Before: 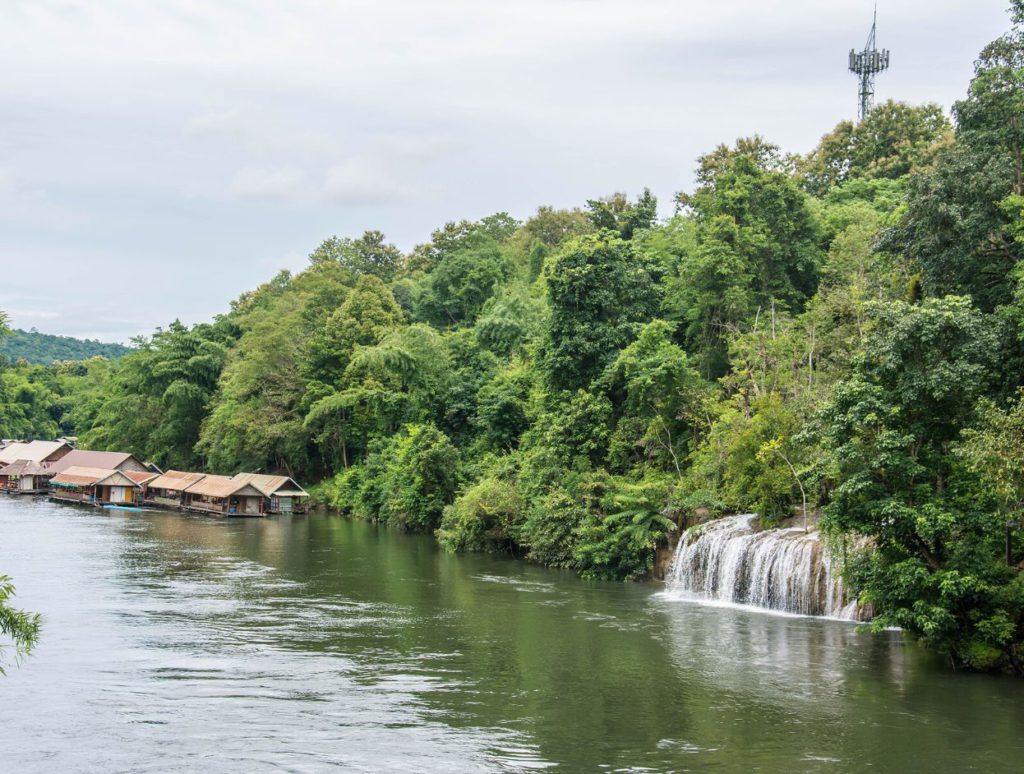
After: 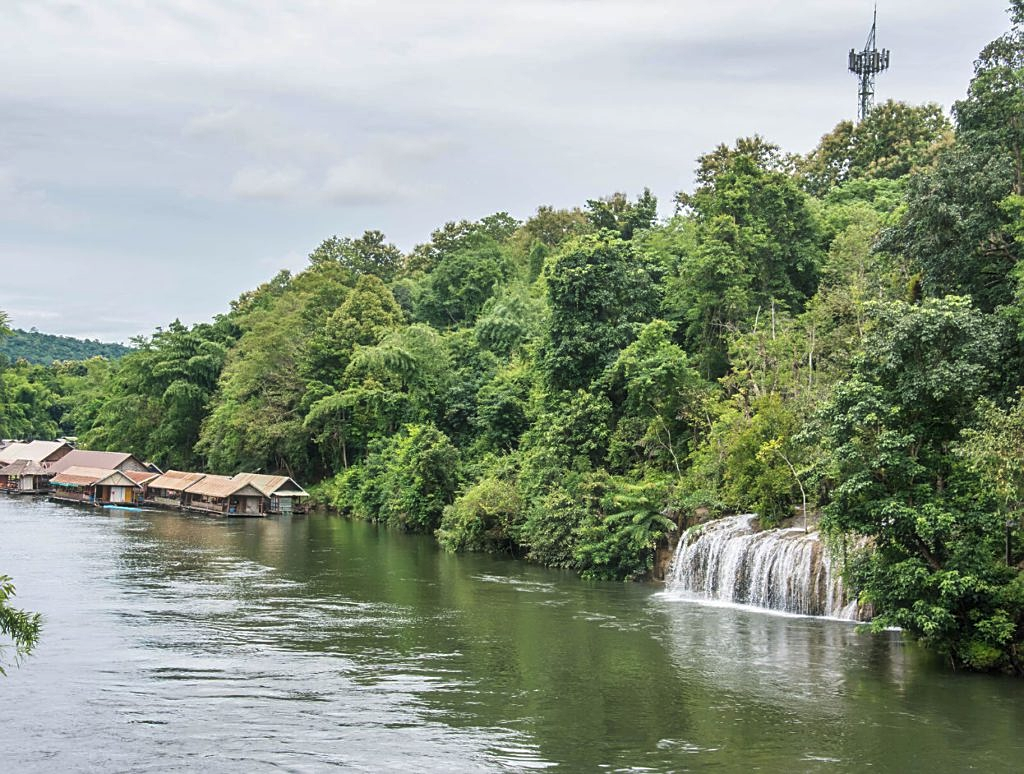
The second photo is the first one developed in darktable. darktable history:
sharpen: amount 0.491
shadows and highlights: soften with gaussian
haze removal: strength -0.057, adaptive false
